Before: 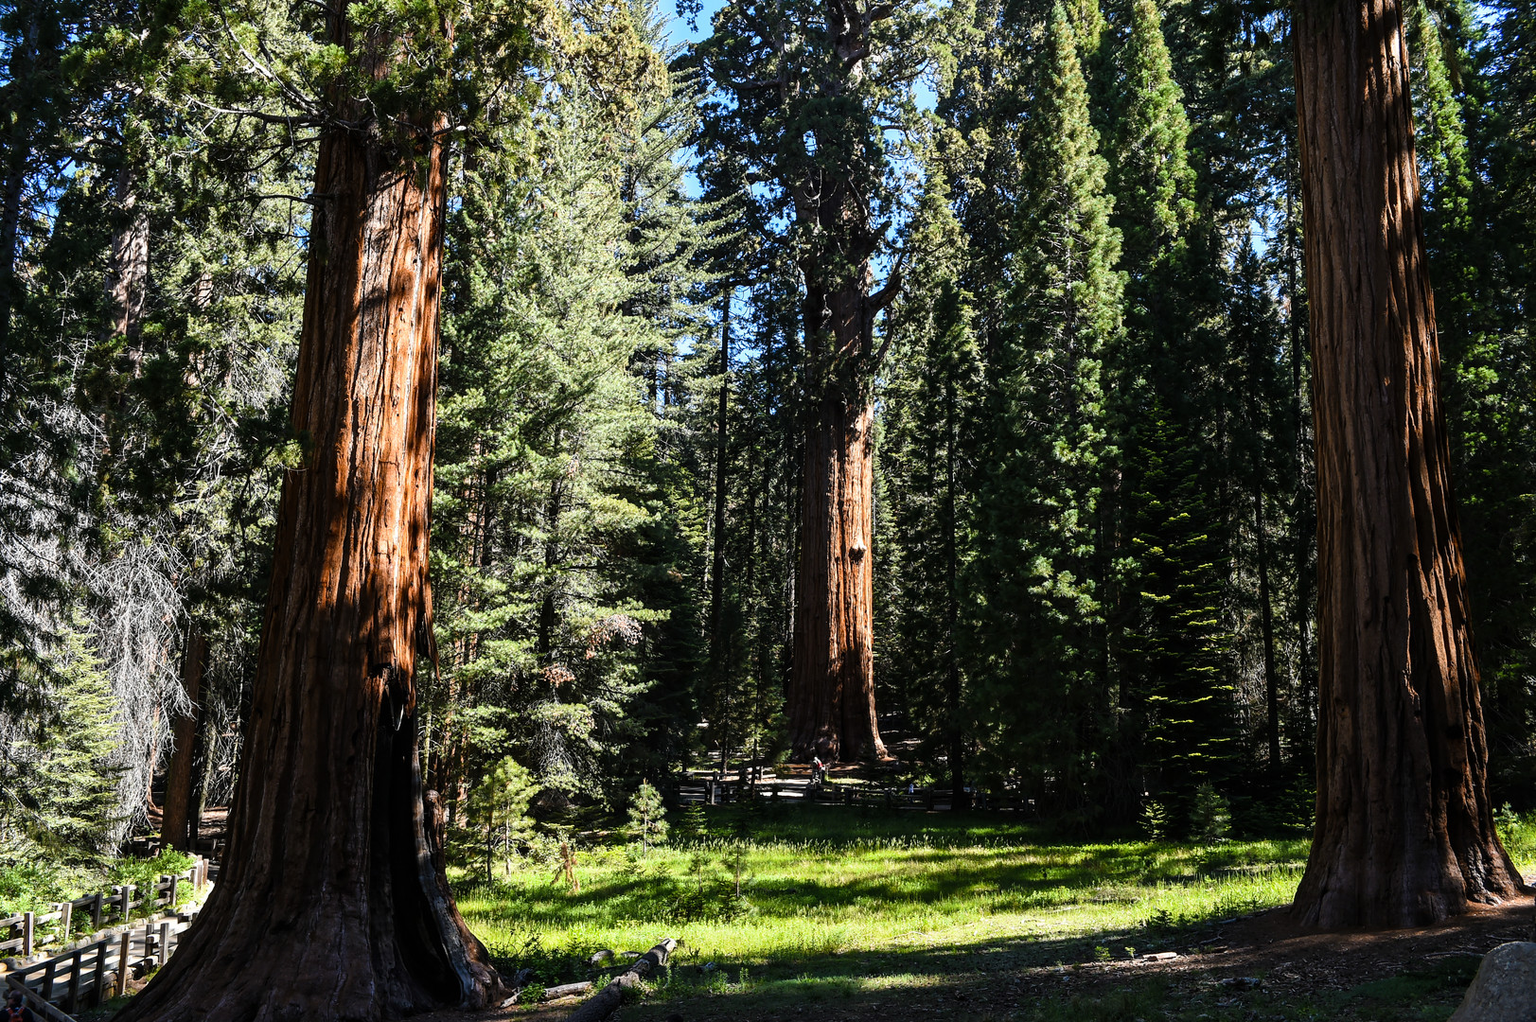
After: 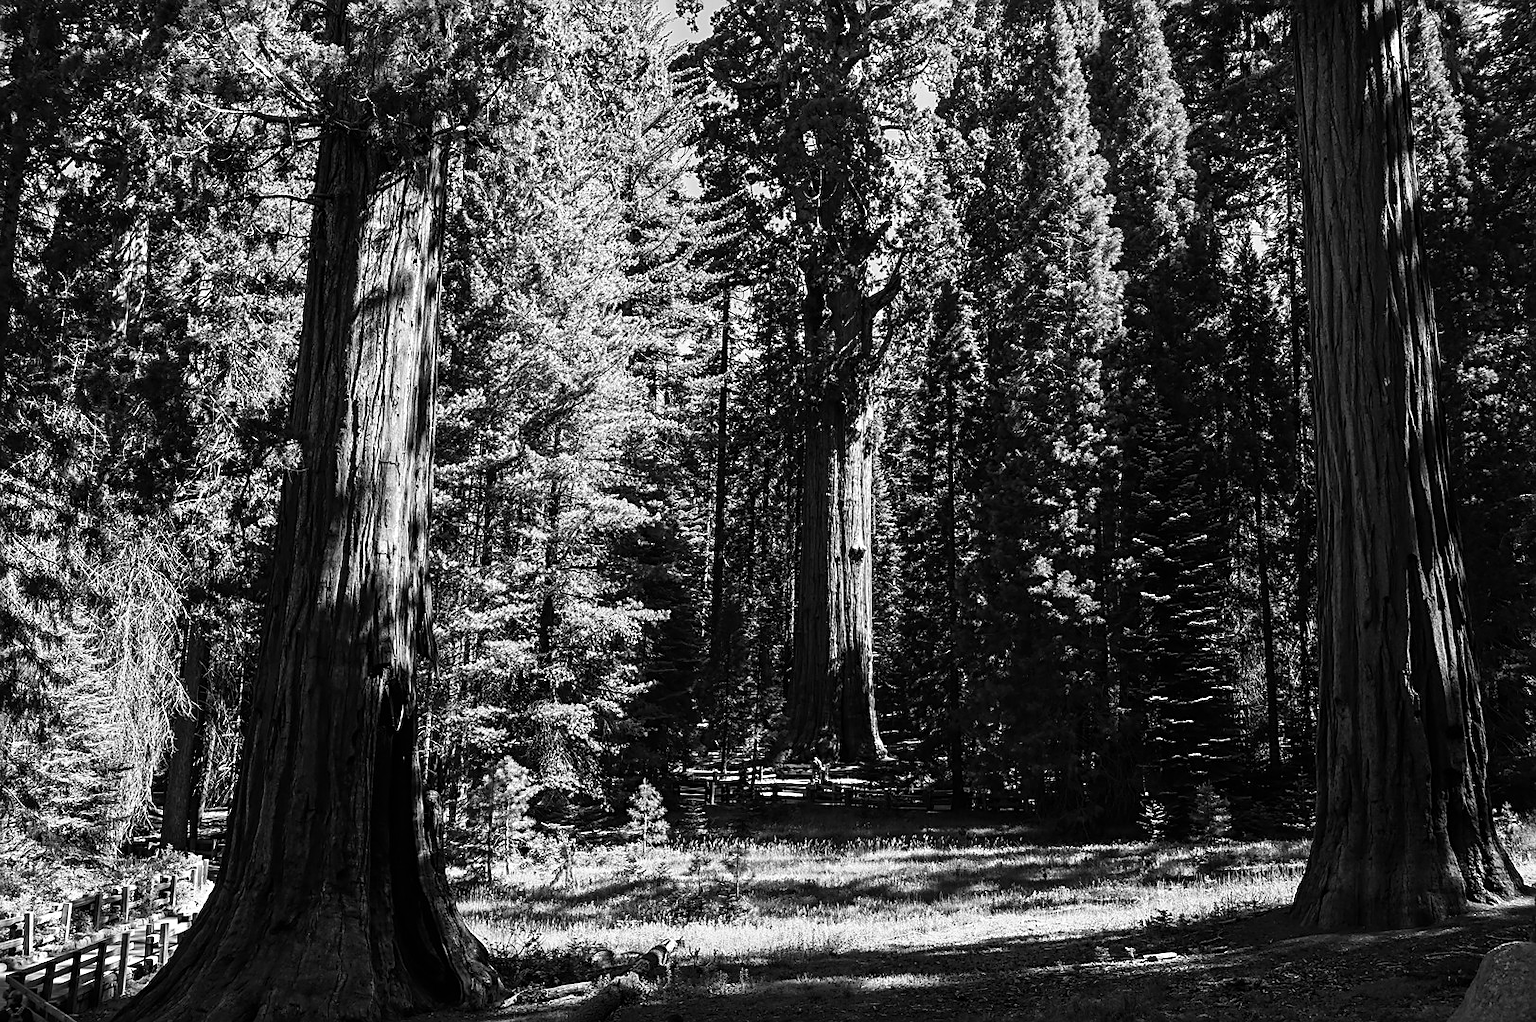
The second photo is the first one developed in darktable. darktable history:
white balance: emerald 1
sharpen: on, module defaults
monochrome: a 32, b 64, size 2.3, highlights 1
